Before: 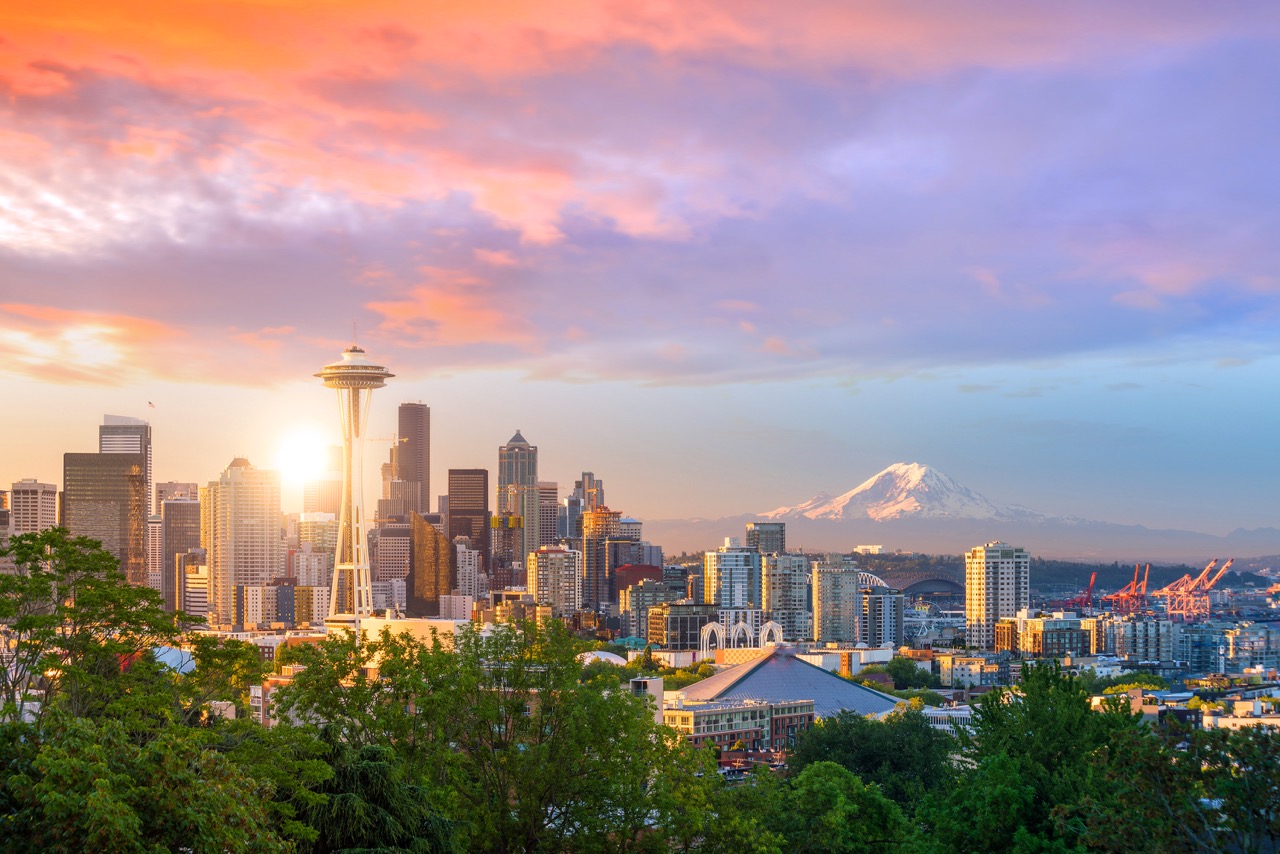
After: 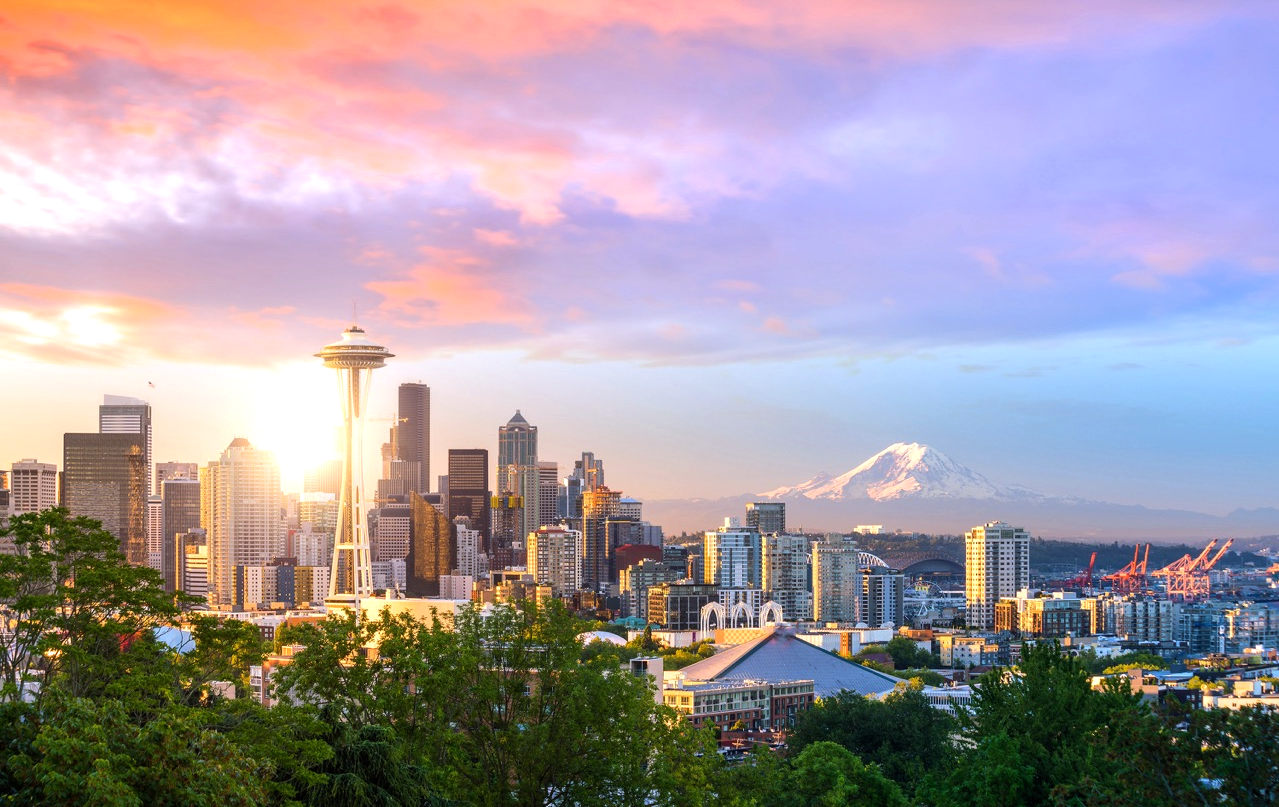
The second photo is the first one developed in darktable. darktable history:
tone equalizer: -8 EV -0.417 EV, -7 EV -0.389 EV, -6 EV -0.333 EV, -5 EV -0.222 EV, -3 EV 0.222 EV, -2 EV 0.333 EV, -1 EV 0.389 EV, +0 EV 0.417 EV, edges refinement/feathering 500, mask exposure compensation -1.57 EV, preserve details no
white balance: red 0.974, blue 1.044
crop and rotate: top 2.479%, bottom 3.018%
